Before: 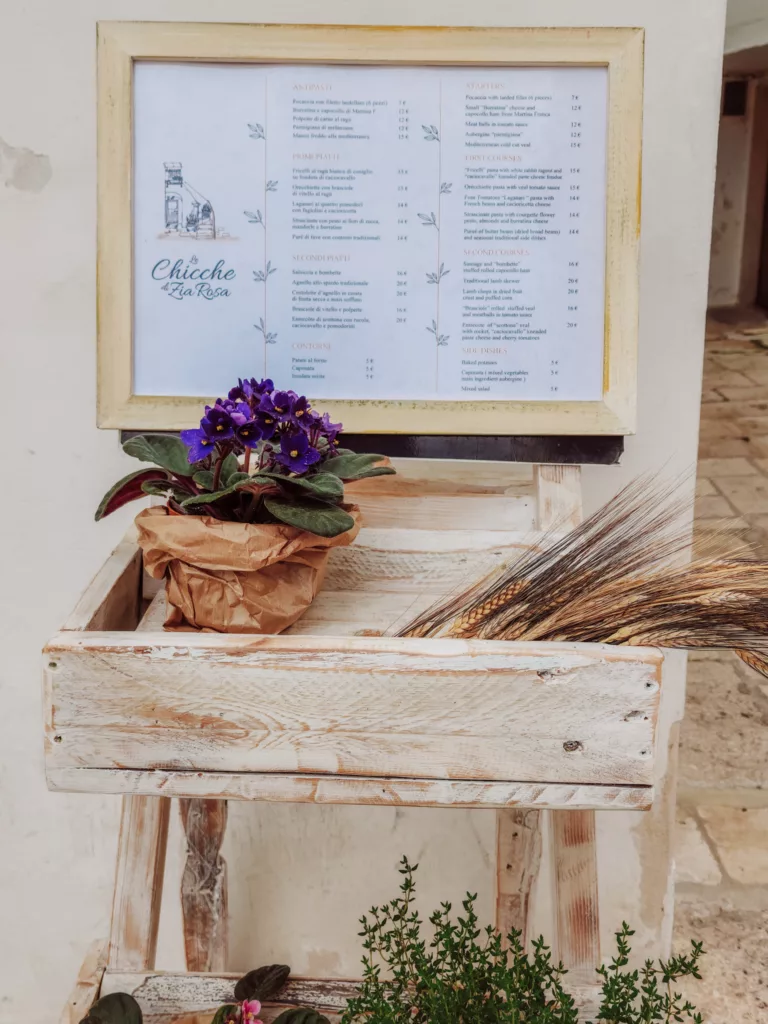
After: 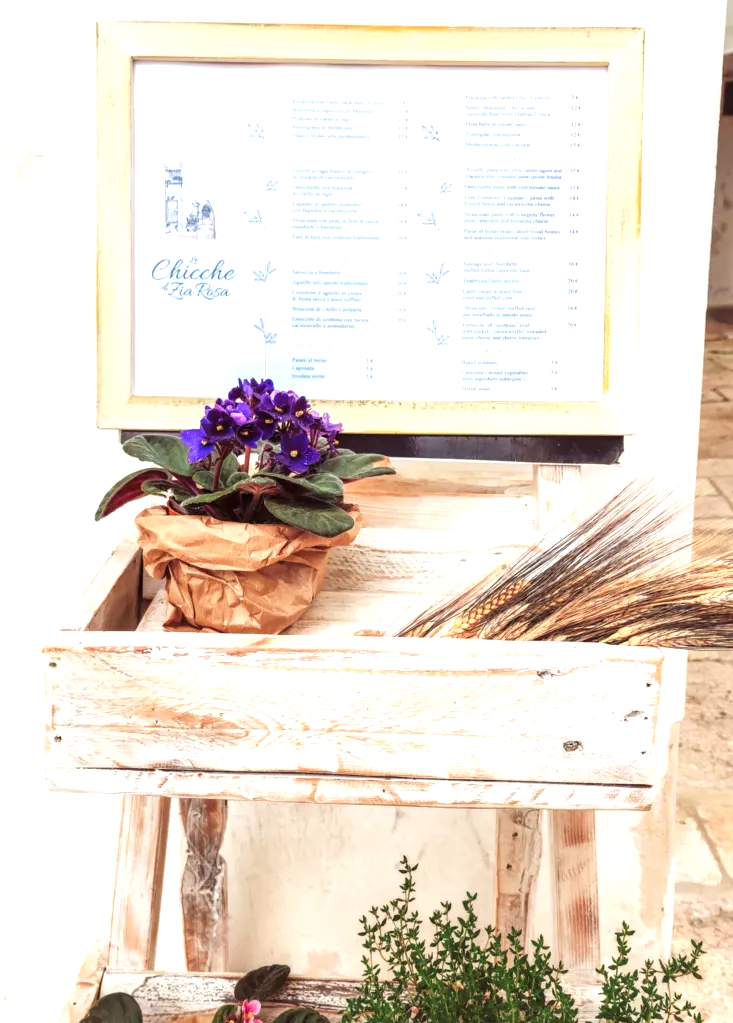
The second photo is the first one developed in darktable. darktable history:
crop: right 4.519%, bottom 0.024%
exposure: black level correction 0, exposure 1.199 EV, compensate highlight preservation false
